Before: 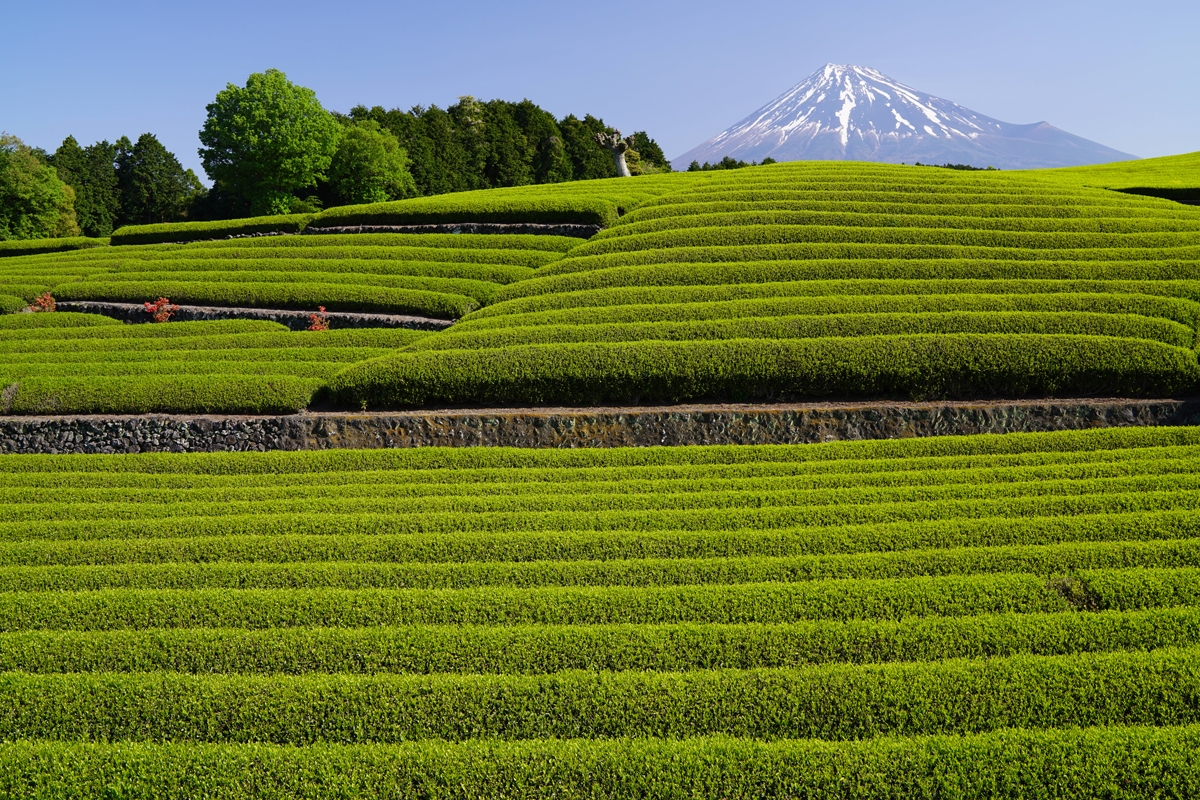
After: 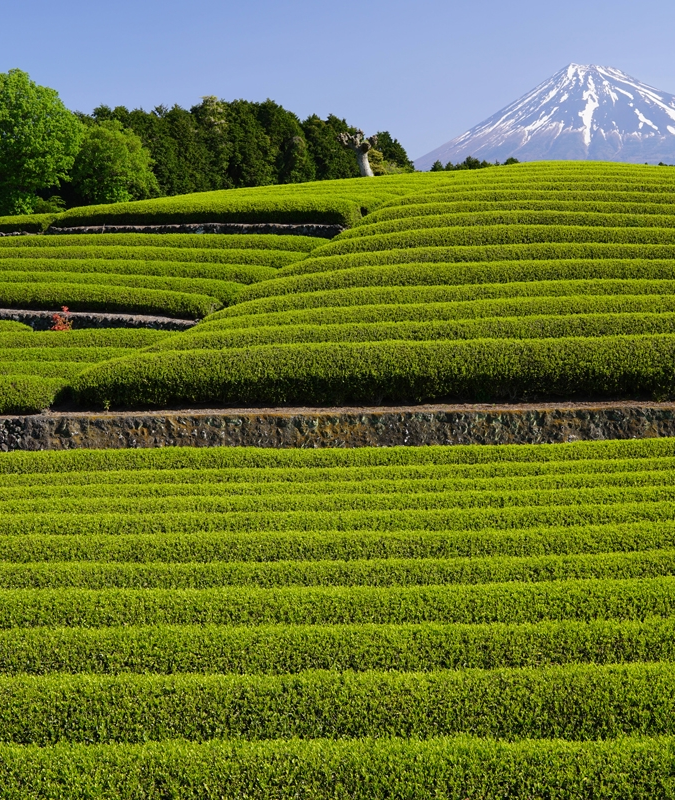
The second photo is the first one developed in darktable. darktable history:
crop: left 21.496%, right 22.254%
